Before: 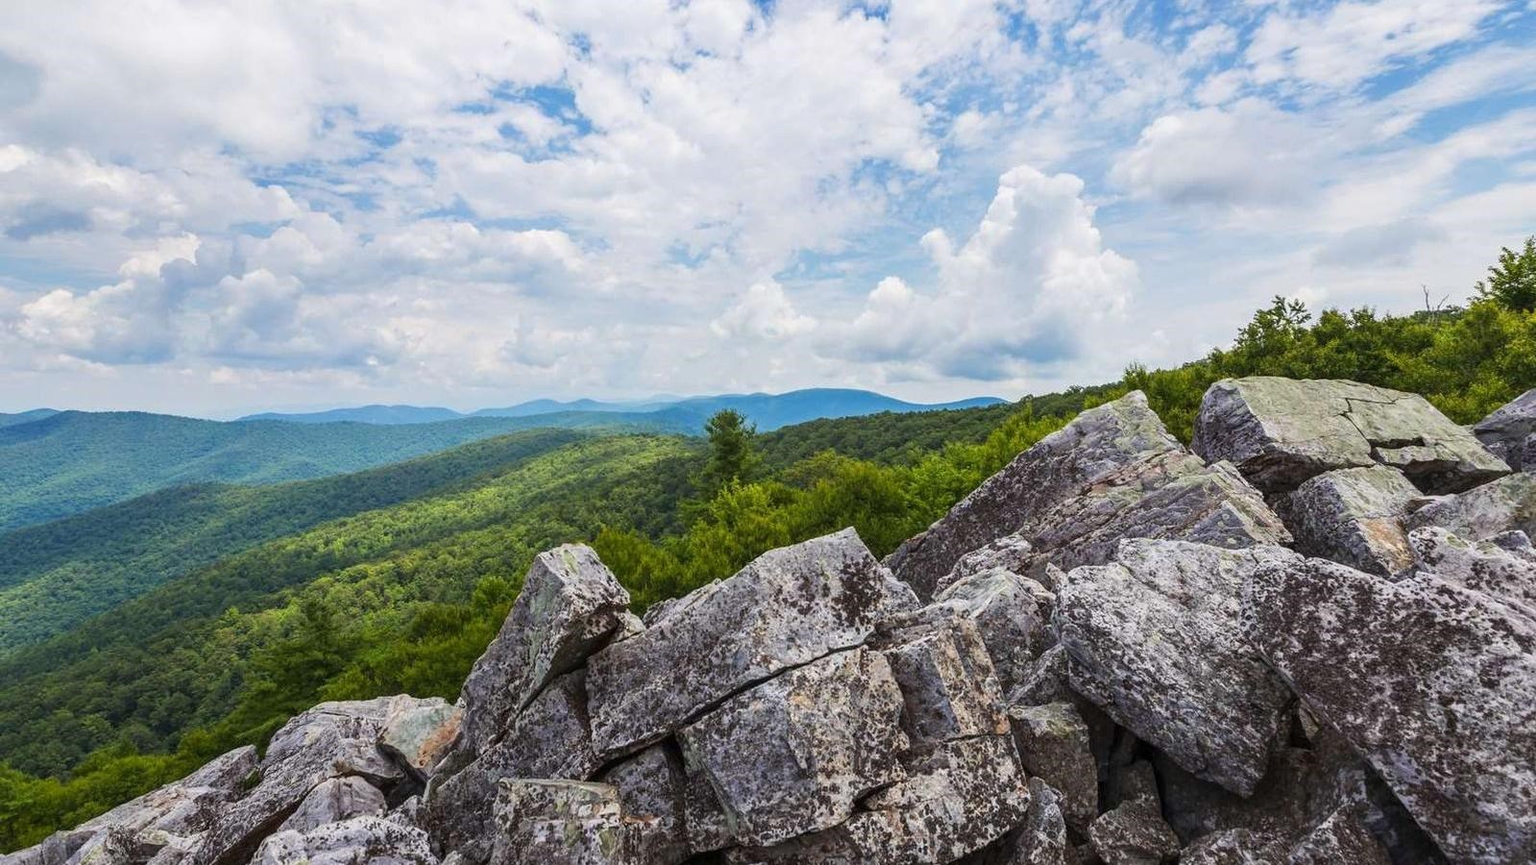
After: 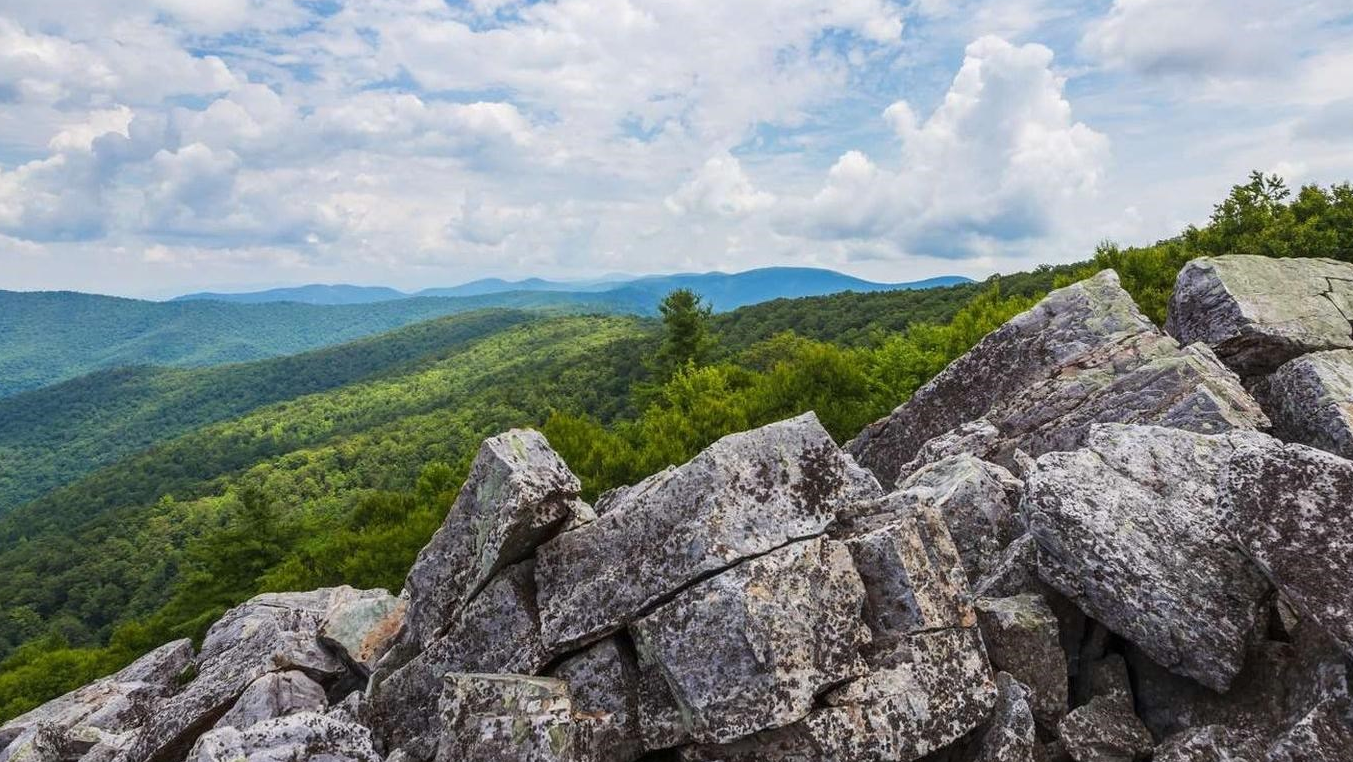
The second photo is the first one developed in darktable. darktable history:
crop and rotate: left 4.73%, top 15.223%, right 10.637%
